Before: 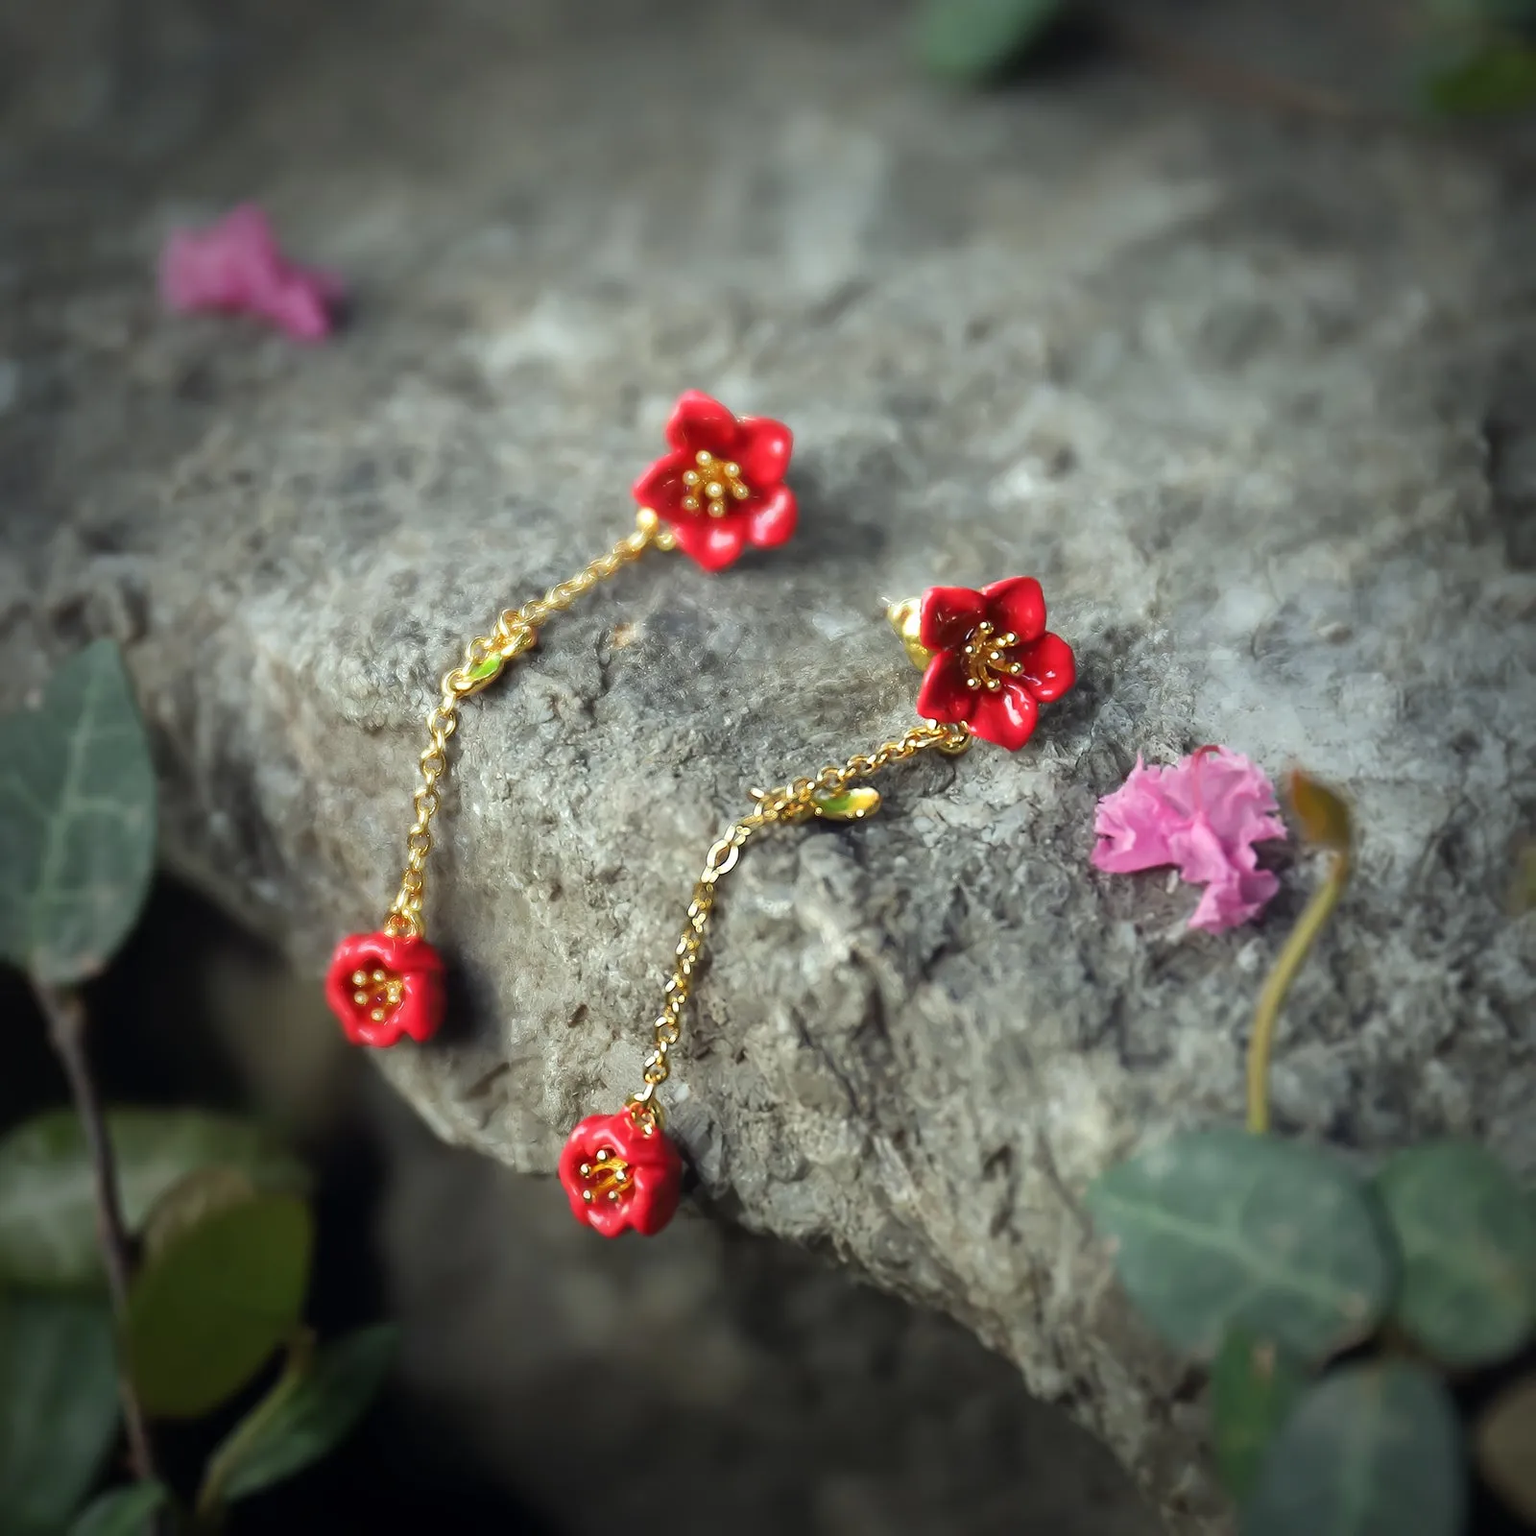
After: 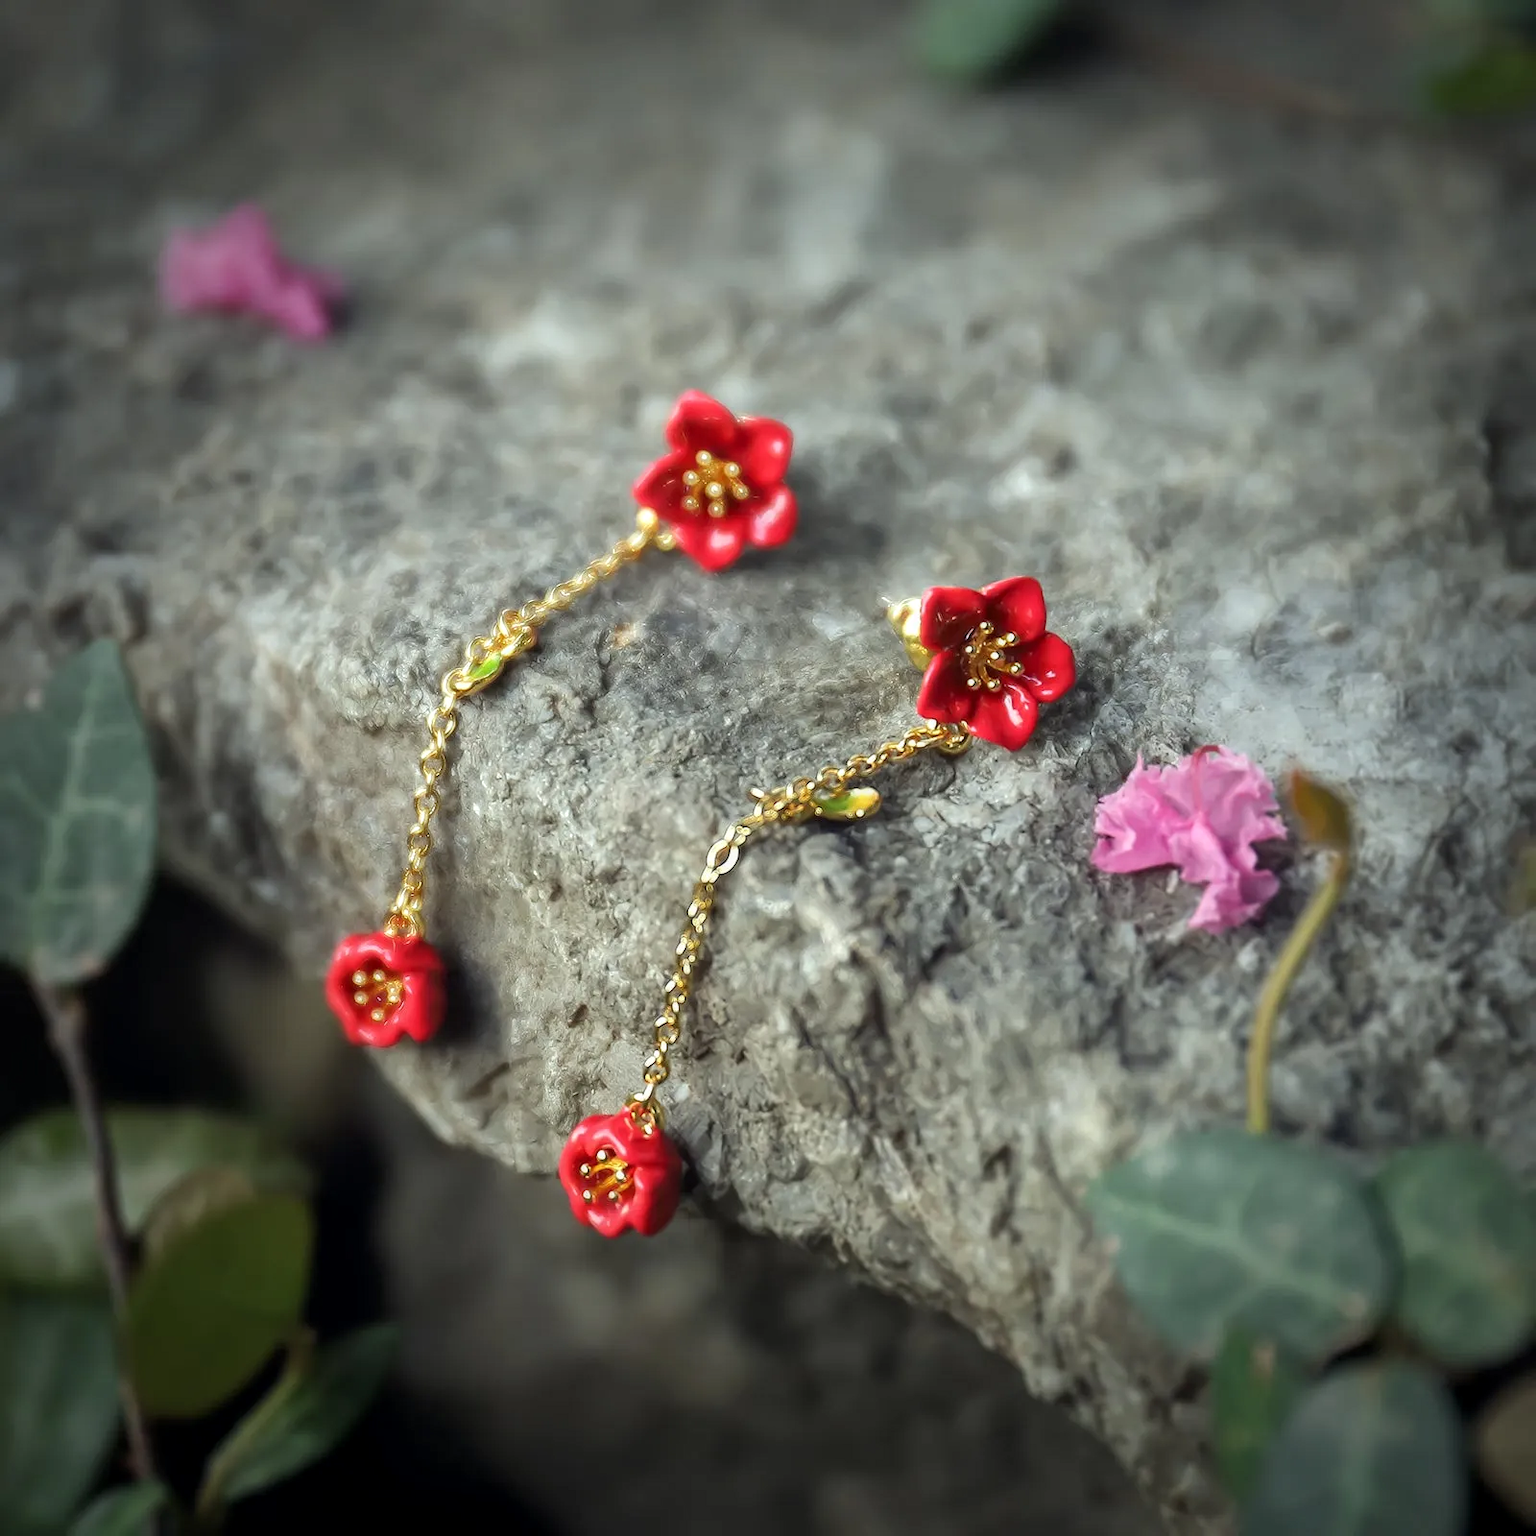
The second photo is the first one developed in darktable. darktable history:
local contrast: detail 117%
